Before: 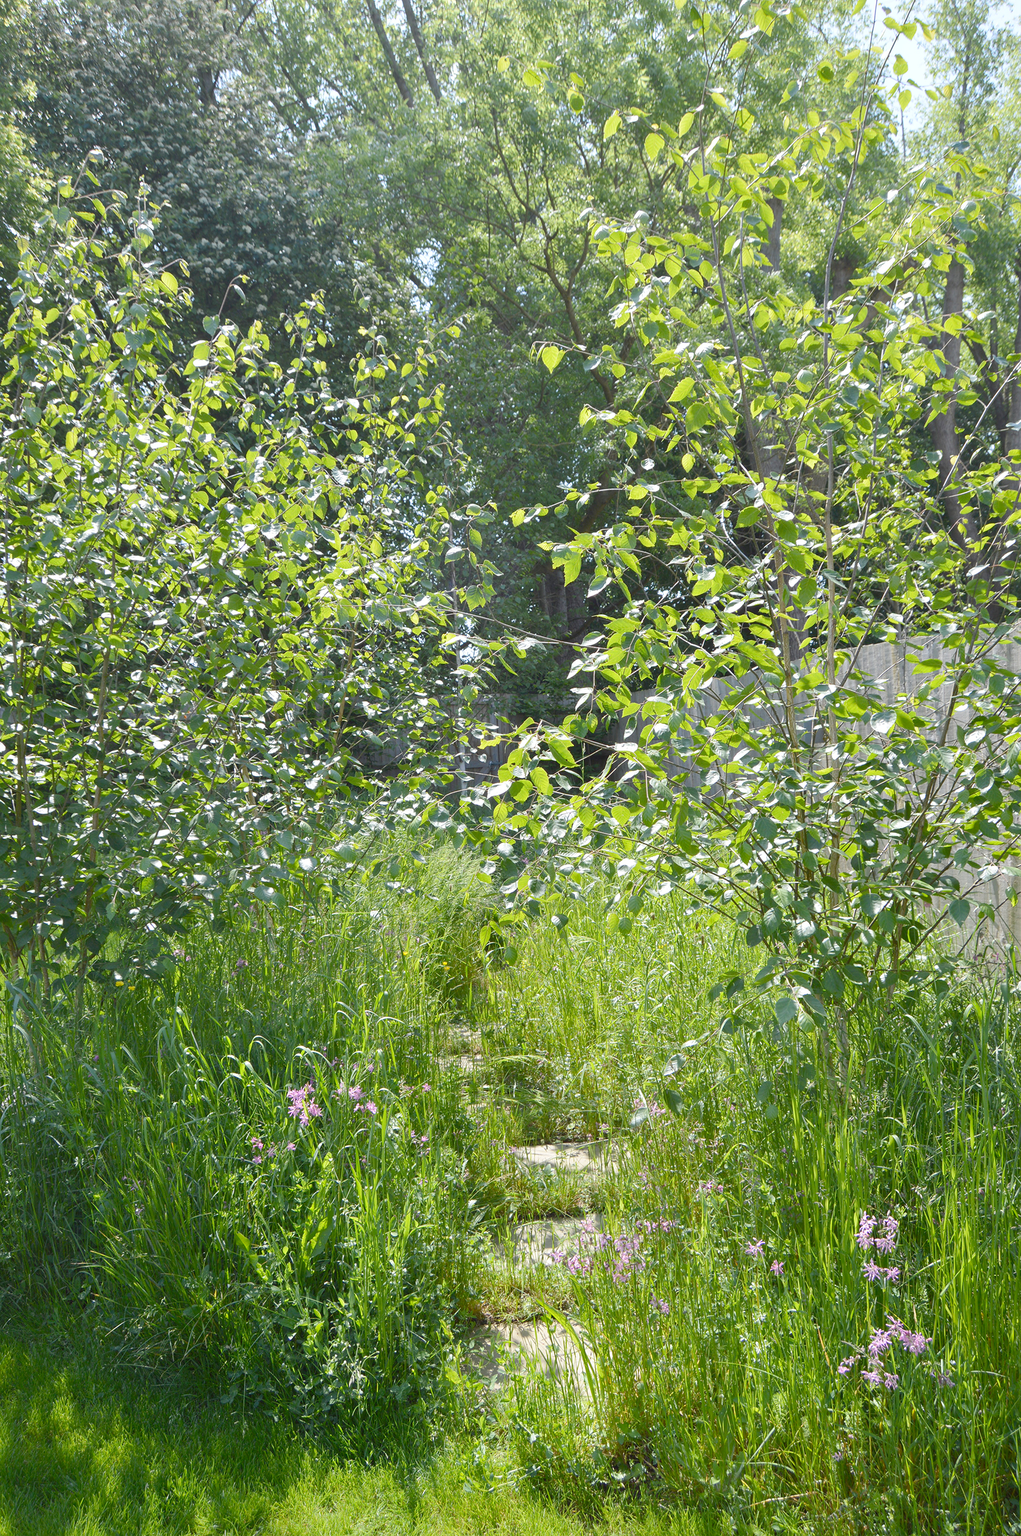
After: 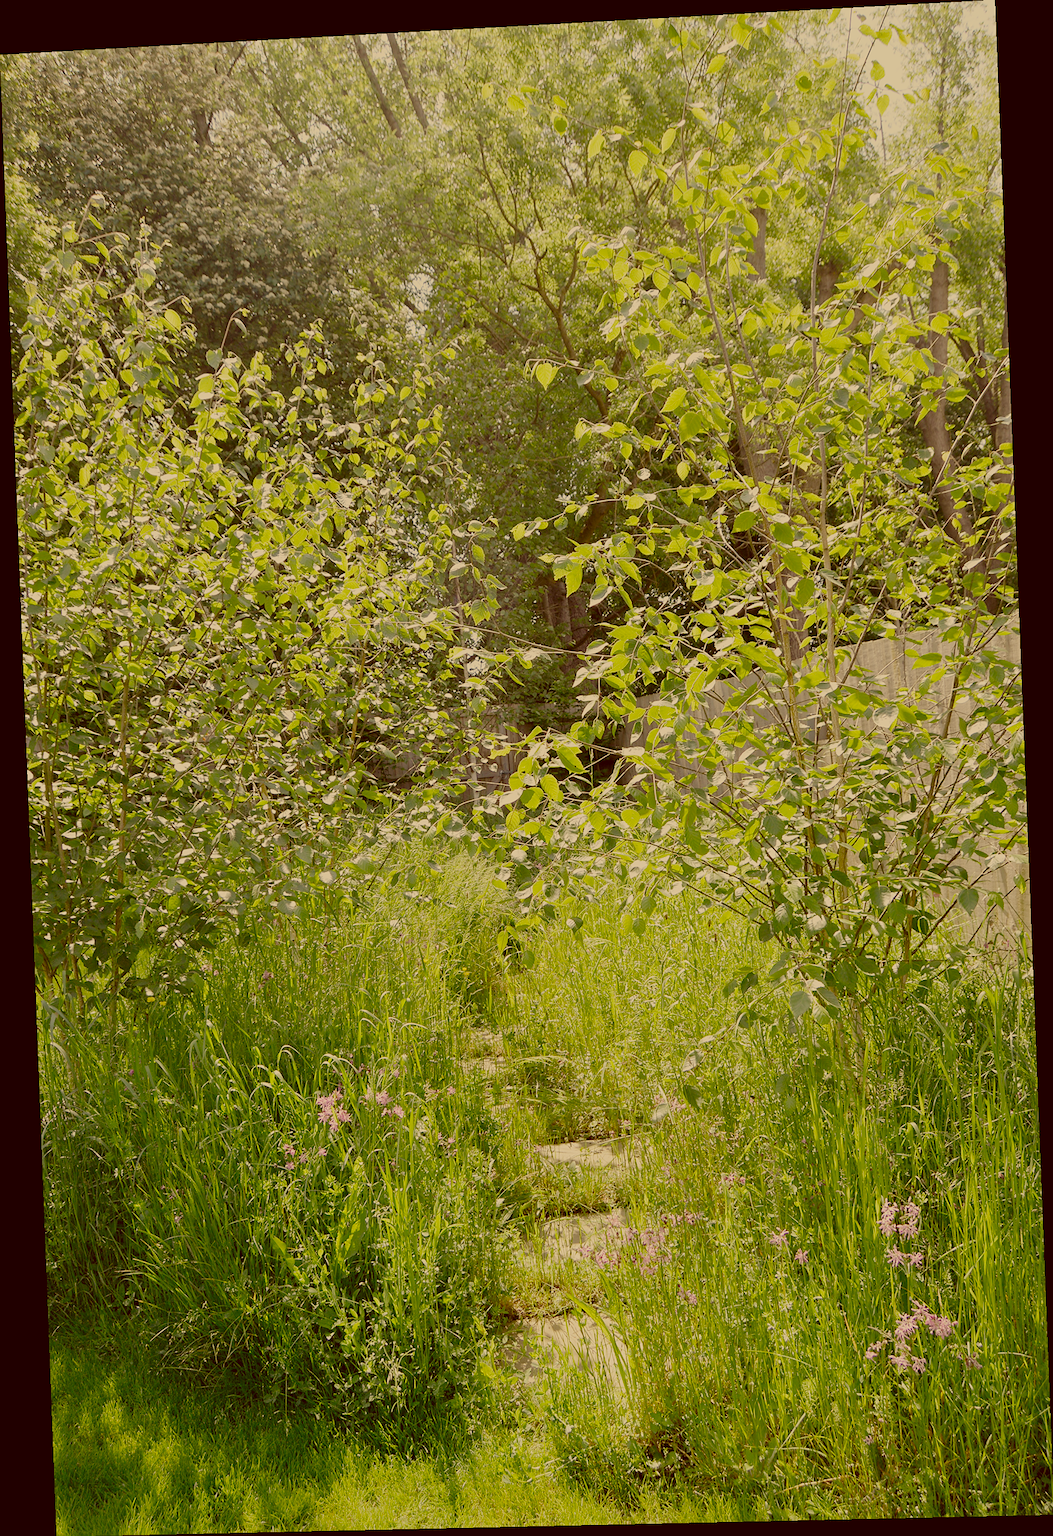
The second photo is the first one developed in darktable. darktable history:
color correction: highlights a* 1.12, highlights b* 24.26, shadows a* 15.58, shadows b* 24.26
filmic rgb: middle gray luminance 18%, black relative exposure -7.5 EV, white relative exposure 8.5 EV, threshold 6 EV, target black luminance 0%, hardness 2.23, latitude 18.37%, contrast 0.878, highlights saturation mix 5%, shadows ↔ highlights balance 10.15%, add noise in highlights 0, preserve chrominance no, color science v3 (2019), use custom middle-gray values true, iterations of high-quality reconstruction 0, contrast in highlights soft, enable highlight reconstruction true
sharpen: radius 1.559, amount 0.373, threshold 1.271
rotate and perspective: rotation -2.22°, lens shift (horizontal) -0.022, automatic cropping off
